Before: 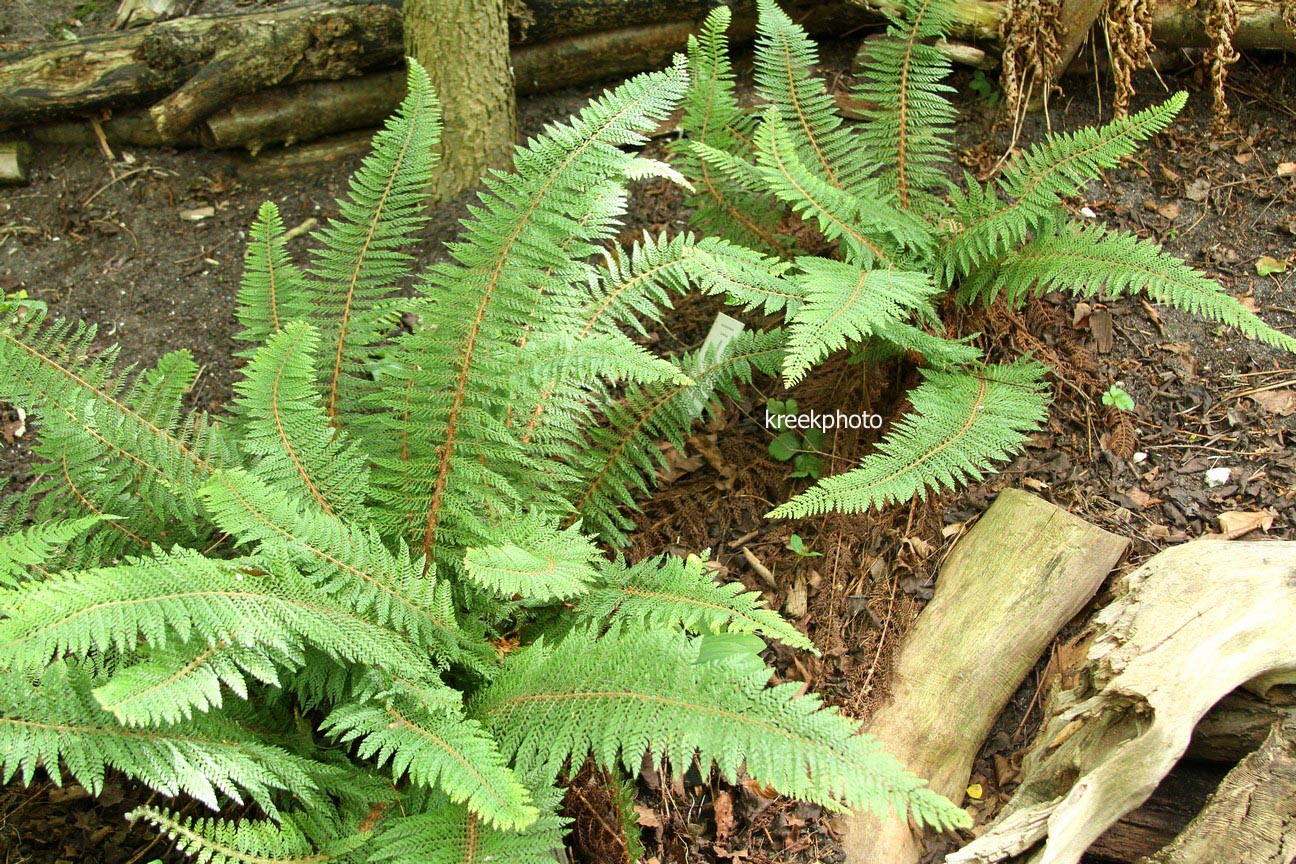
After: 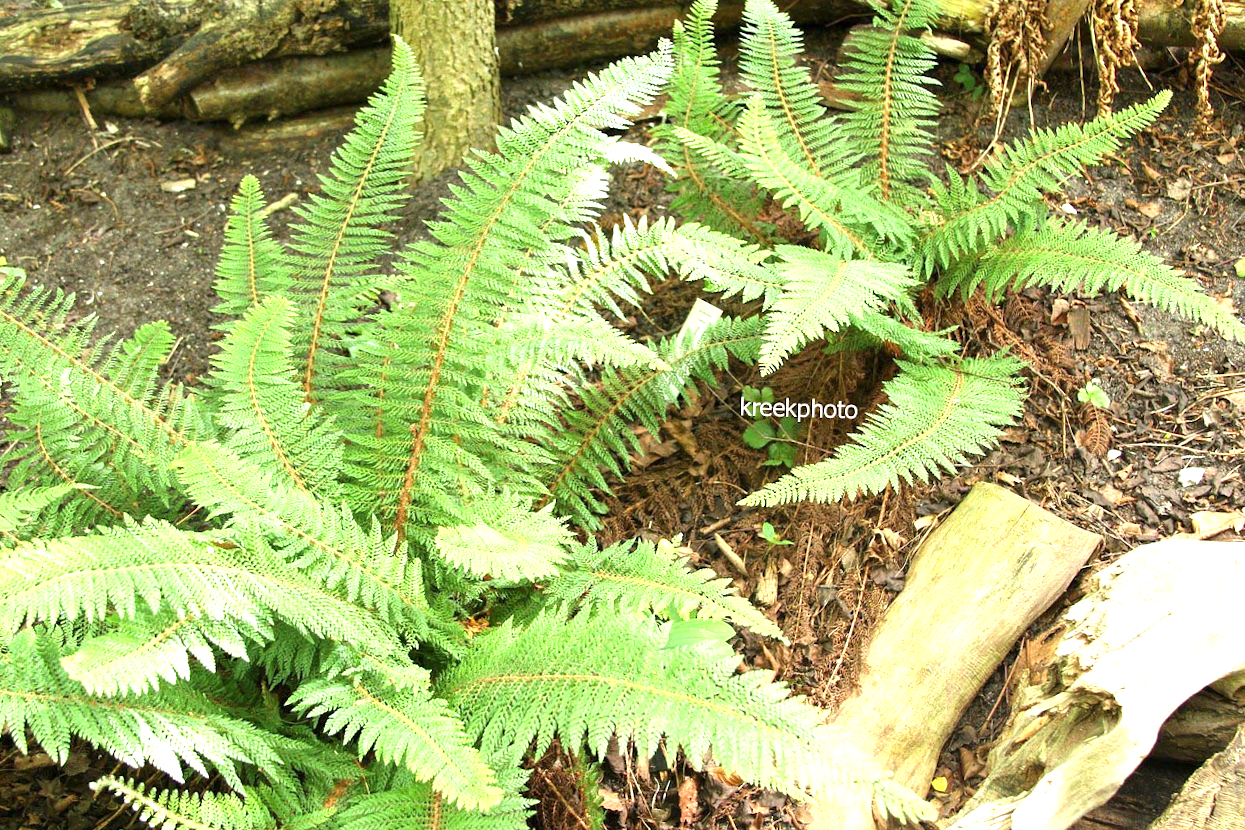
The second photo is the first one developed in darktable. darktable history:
crop and rotate: angle -1.58°
exposure: exposure 0.94 EV, compensate highlight preservation false
